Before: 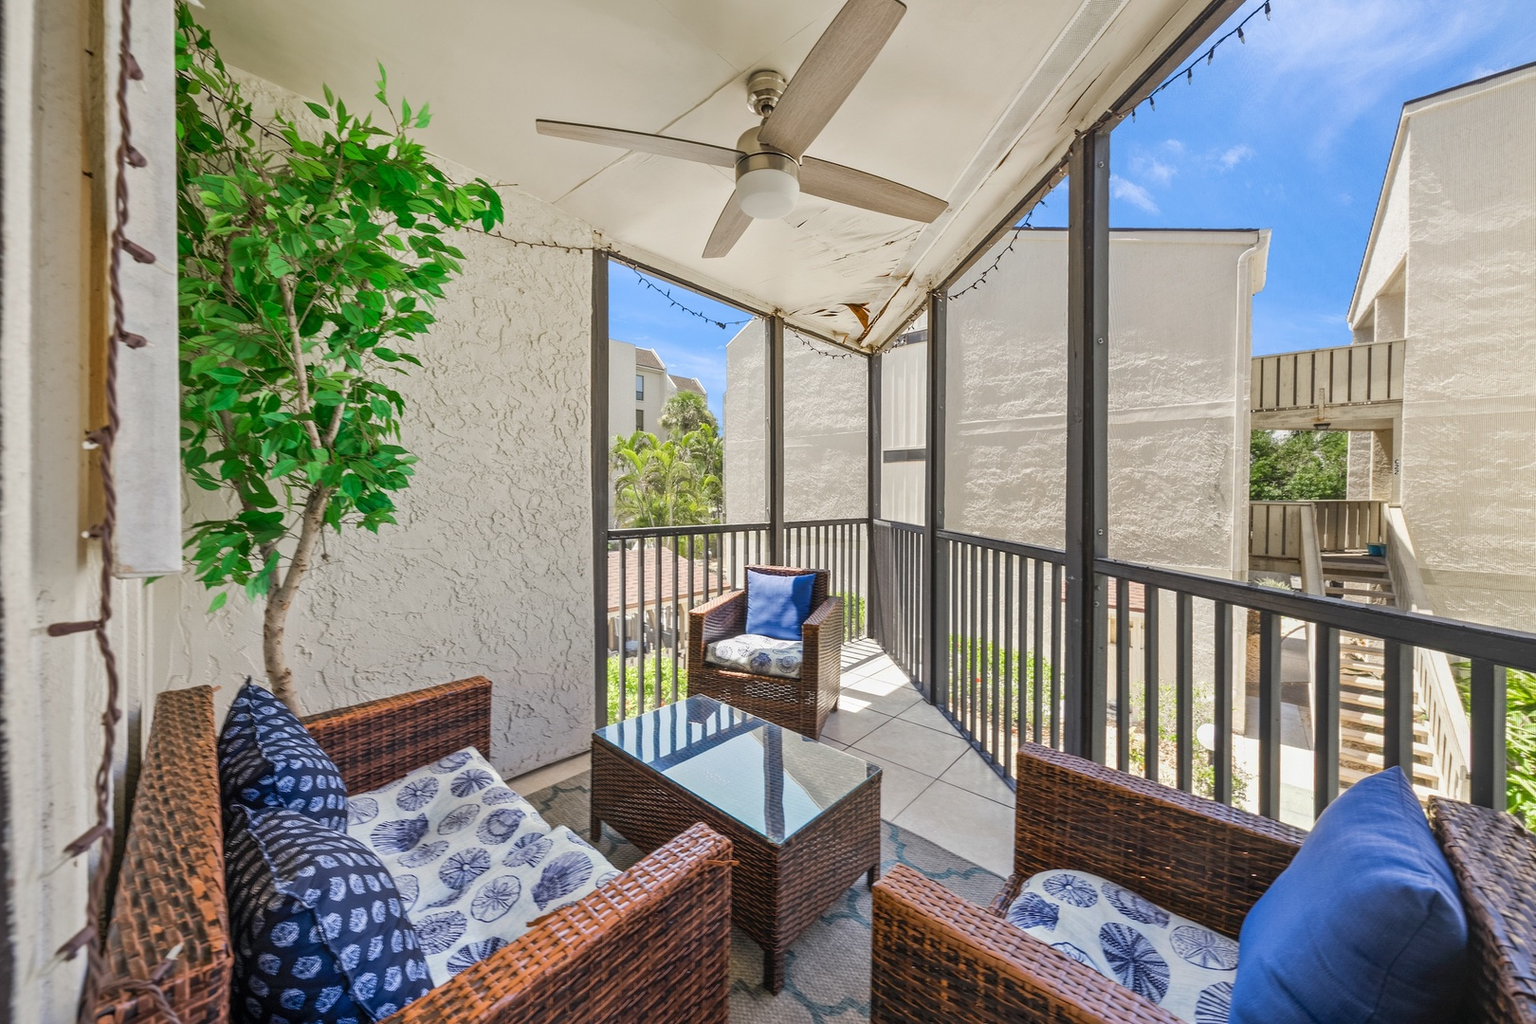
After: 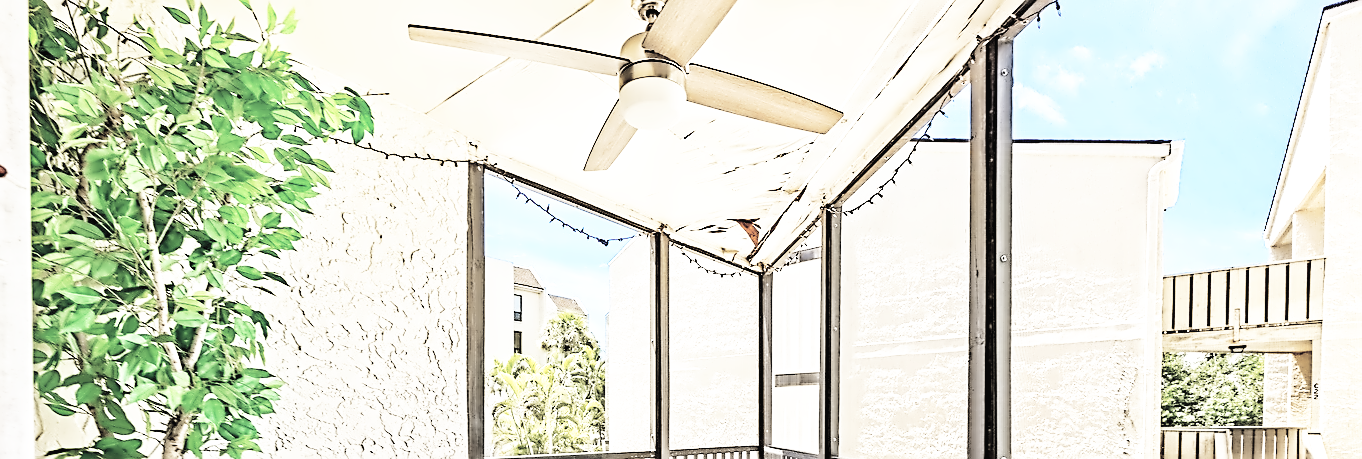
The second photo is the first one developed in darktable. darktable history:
haze removal: strength 0.496, distance 0.428, compatibility mode true, adaptive false
exposure: black level correction 0, exposure 0.499 EV, compensate highlight preservation false
contrast equalizer: octaves 7, y [[0.5, 0.542, 0.583, 0.625, 0.667, 0.708], [0.5 ×6], [0.5 ×6], [0, 0.033, 0.067, 0.1, 0.133, 0.167], [0, 0.05, 0.1, 0.15, 0.2, 0.25]]
contrast brightness saturation: brightness 0.187, saturation -0.518
base curve: curves: ch0 [(0, 0) (0.007, 0.004) (0.027, 0.03) (0.046, 0.07) (0.207, 0.54) (0.442, 0.872) (0.673, 0.972) (1, 1)], preserve colors none
shadows and highlights: shadows -69.02, highlights 34.74, soften with gaussian
crop and rotate: left 9.708%, top 9.413%, right 6.173%, bottom 48.027%
sharpen: on, module defaults
